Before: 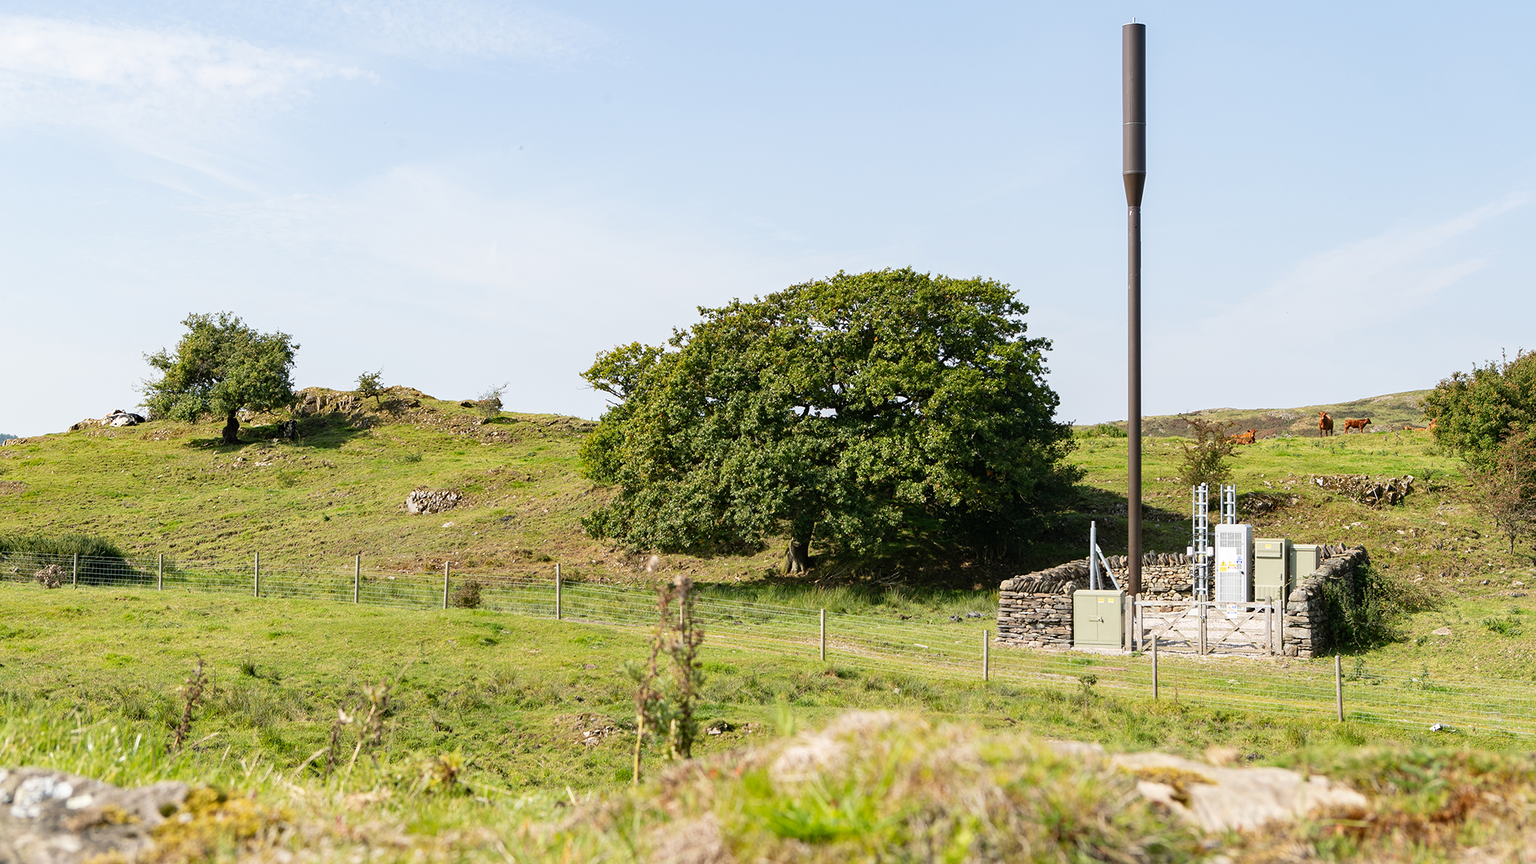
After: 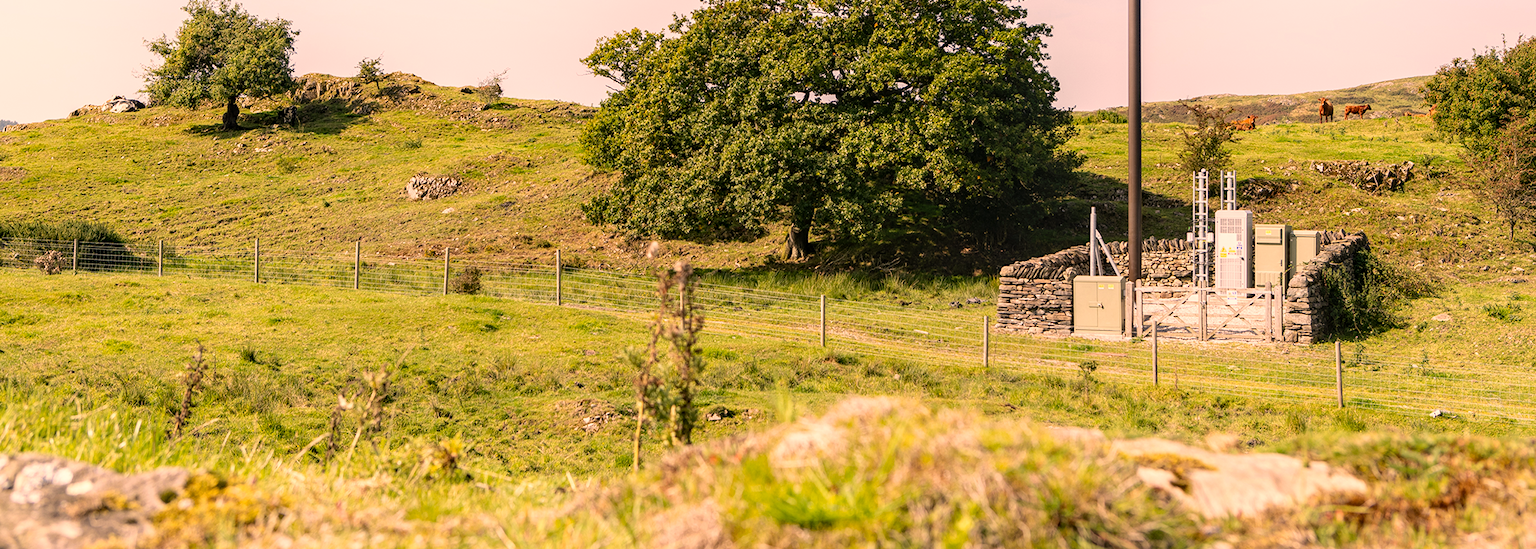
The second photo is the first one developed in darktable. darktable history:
color correction: highlights a* 17.88, highlights b* 18.79
local contrast: on, module defaults
shadows and highlights: shadows -23.08, highlights 46.15, soften with gaussian
crop and rotate: top 36.435%
